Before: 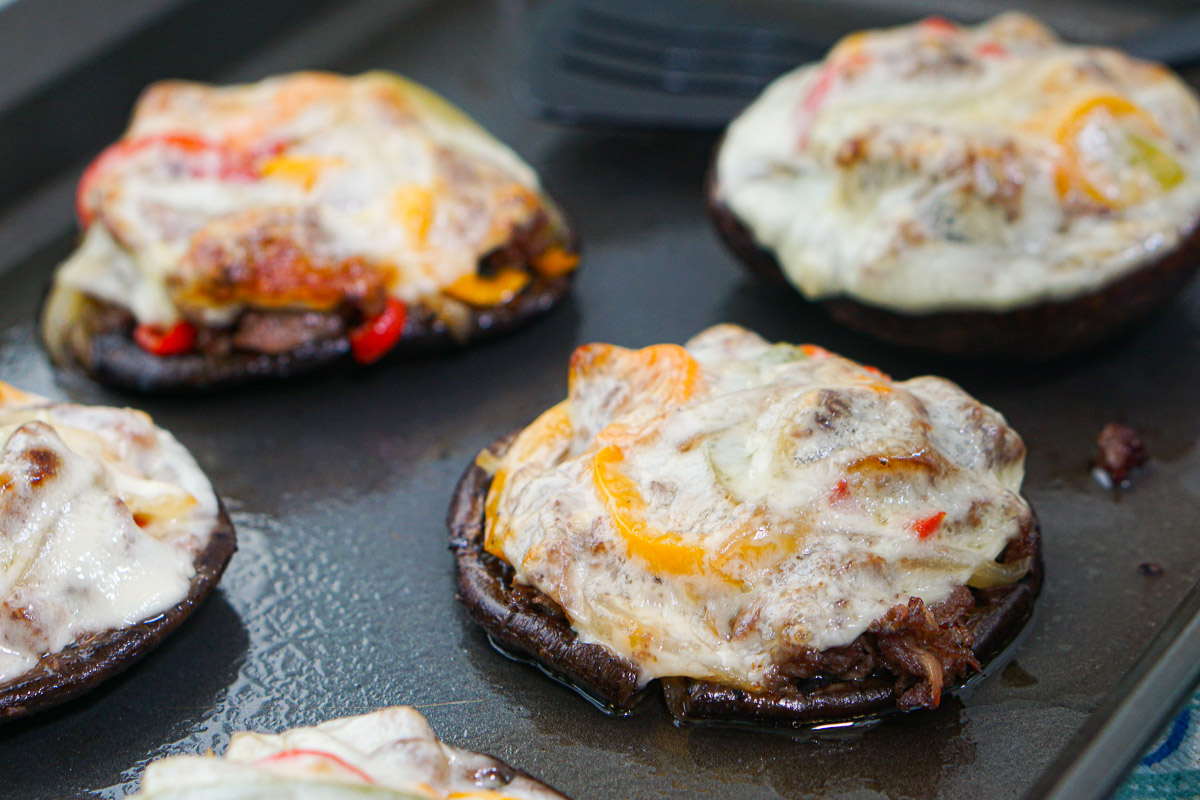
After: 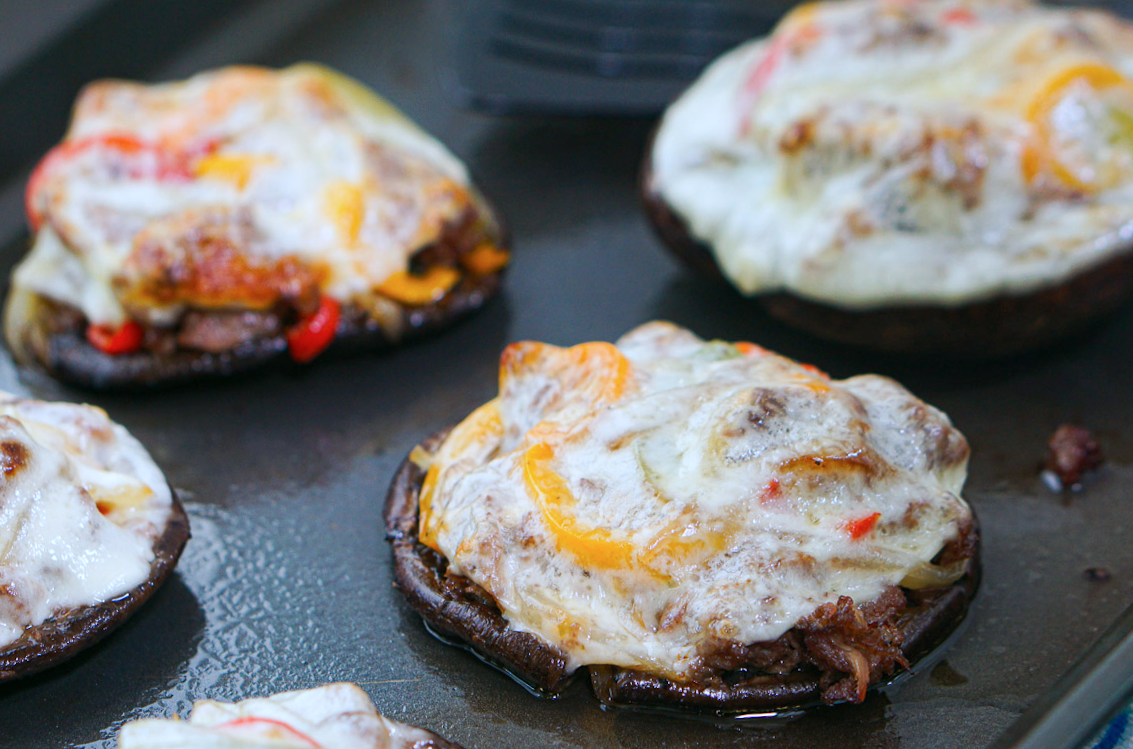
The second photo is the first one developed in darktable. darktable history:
fill light: on, module defaults
color calibration: x 0.37, y 0.382, temperature 4313.32 K
color balance: mode lift, gamma, gain (sRGB), lift [1, 0.99, 1.01, 0.992], gamma [1, 1.037, 0.974, 0.963]
rotate and perspective: rotation 0.062°, lens shift (vertical) 0.115, lens shift (horizontal) -0.133, crop left 0.047, crop right 0.94, crop top 0.061, crop bottom 0.94
